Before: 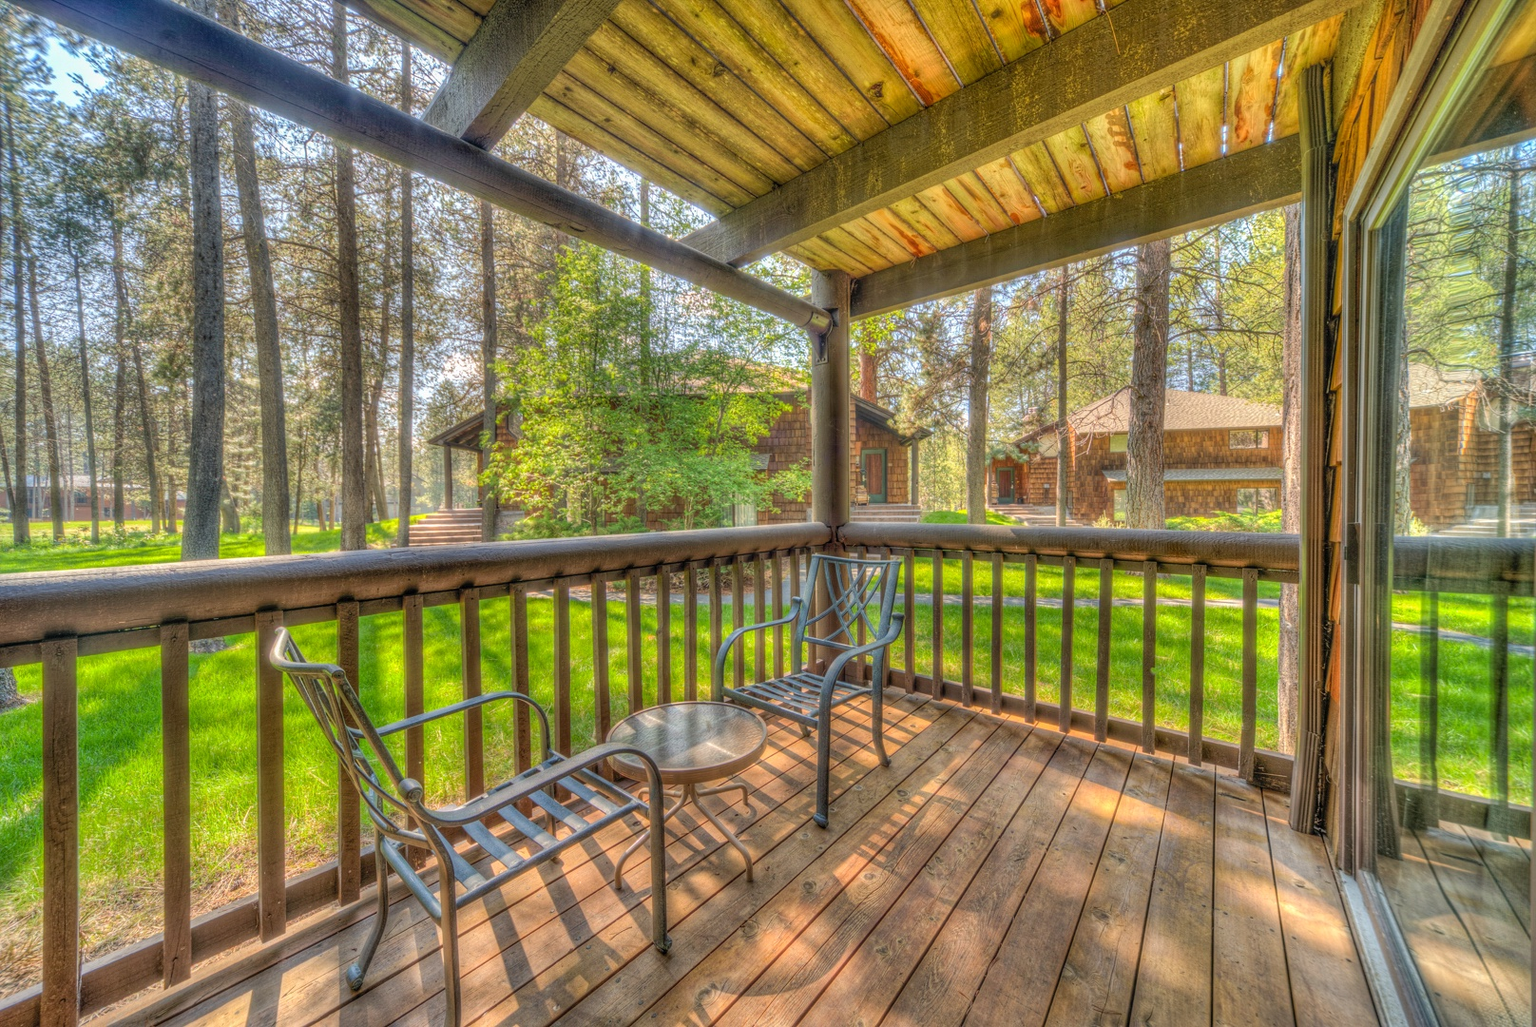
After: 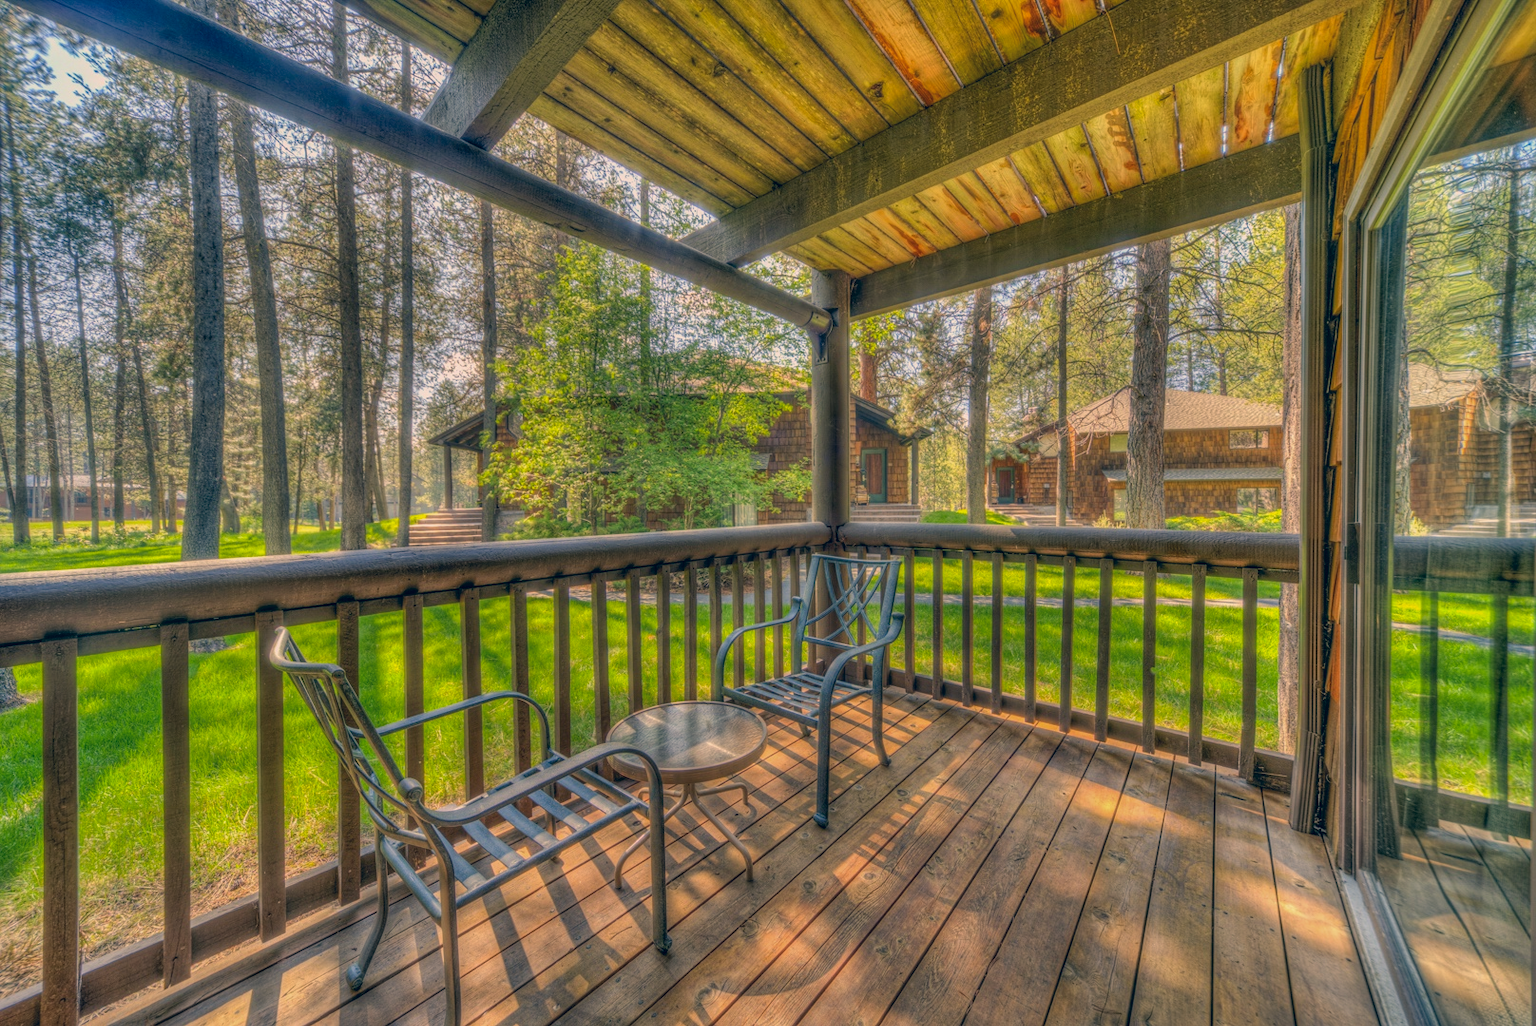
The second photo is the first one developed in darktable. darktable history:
exposure: exposure -0.396 EV, compensate exposure bias true, compensate highlight preservation false
color correction: highlights a* 10.27, highlights b* 14.34, shadows a* -10.07, shadows b* -15.03
